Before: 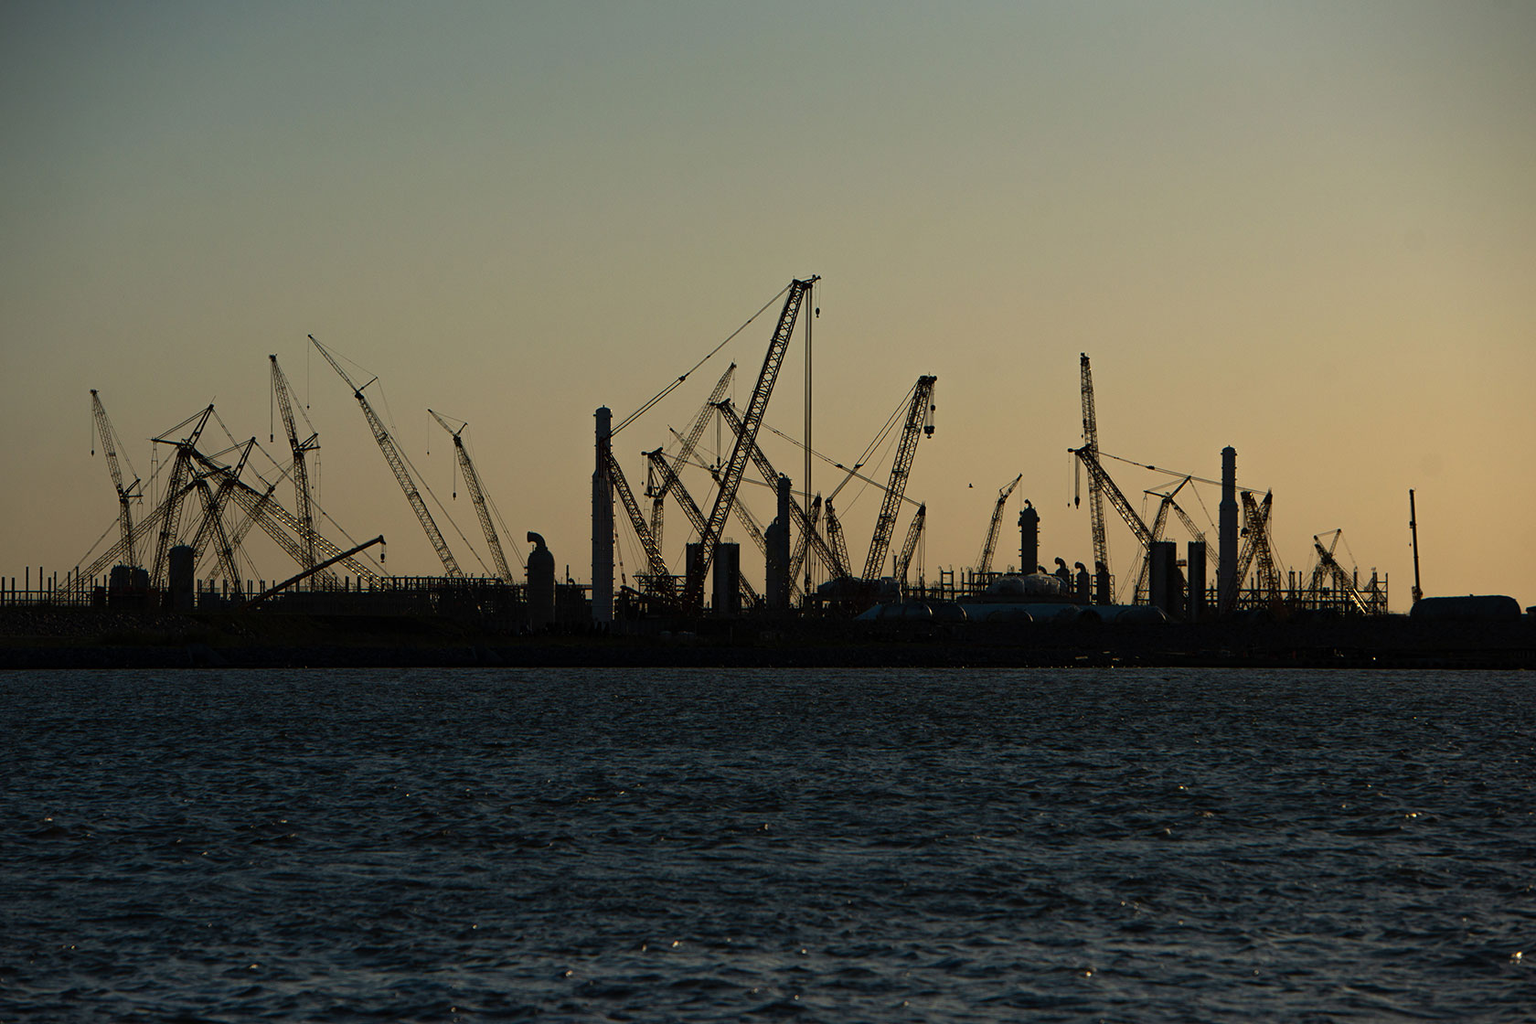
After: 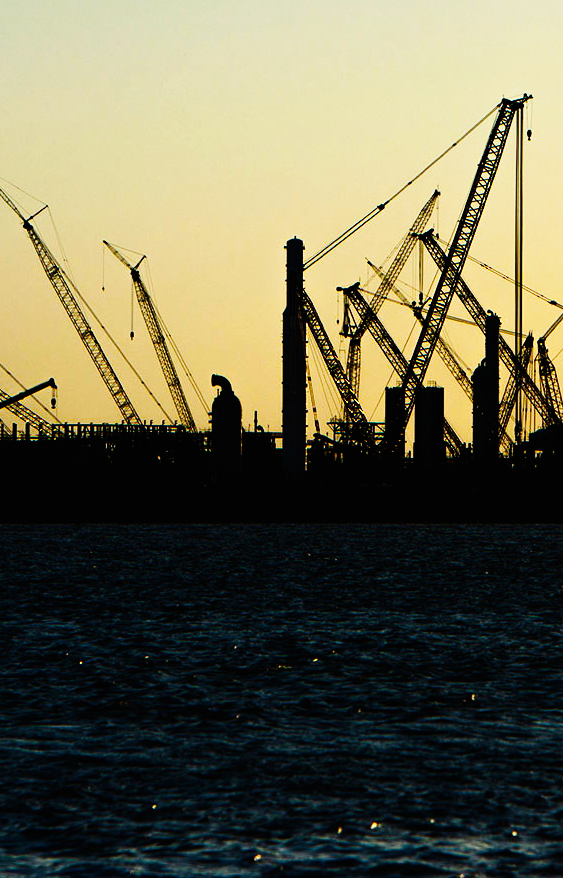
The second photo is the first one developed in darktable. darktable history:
tone equalizer: -8 EV -0.417 EV, -7 EV -0.389 EV, -6 EV -0.333 EV, -5 EV -0.222 EV, -3 EV 0.222 EV, -2 EV 0.333 EV, -1 EV 0.389 EV, +0 EV 0.417 EV, edges refinement/feathering 500, mask exposure compensation -1.57 EV, preserve details no
base curve: curves: ch0 [(0, 0) (0, 0) (0.002, 0.001) (0.008, 0.003) (0.019, 0.011) (0.037, 0.037) (0.064, 0.11) (0.102, 0.232) (0.152, 0.379) (0.216, 0.524) (0.296, 0.665) (0.394, 0.789) (0.512, 0.881) (0.651, 0.945) (0.813, 0.986) (1, 1)], preserve colors none
crop and rotate: left 21.77%, top 18.528%, right 44.676%, bottom 2.997%
color balance rgb: perceptual saturation grading › global saturation 25%, global vibrance 20%
color balance: contrast 10%
